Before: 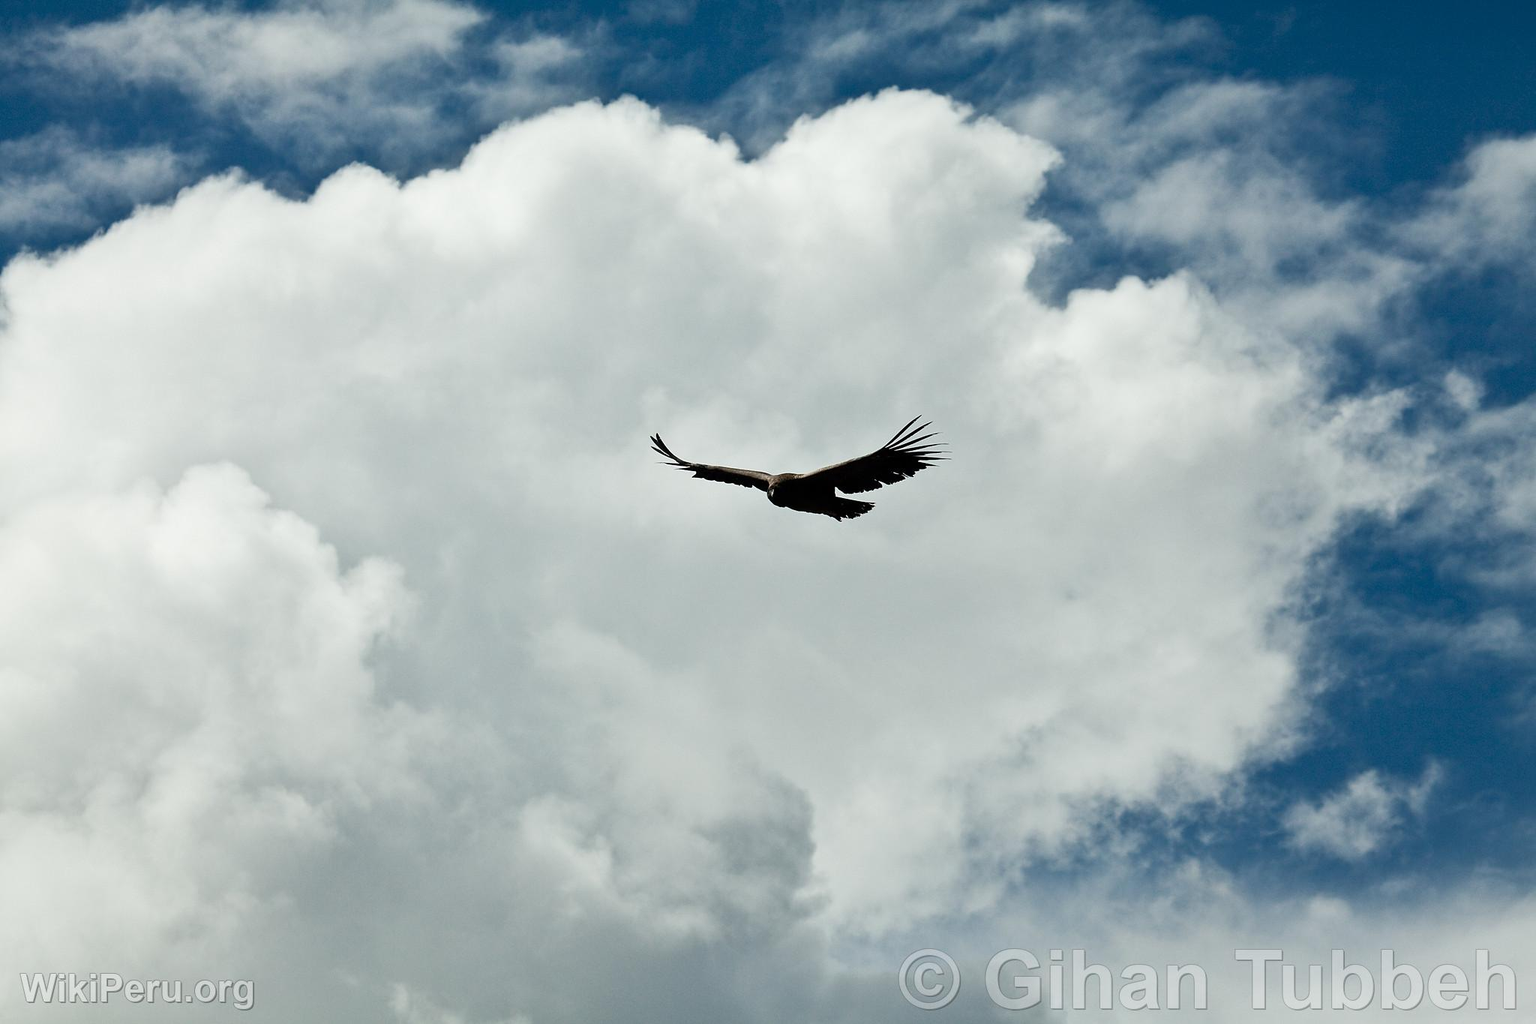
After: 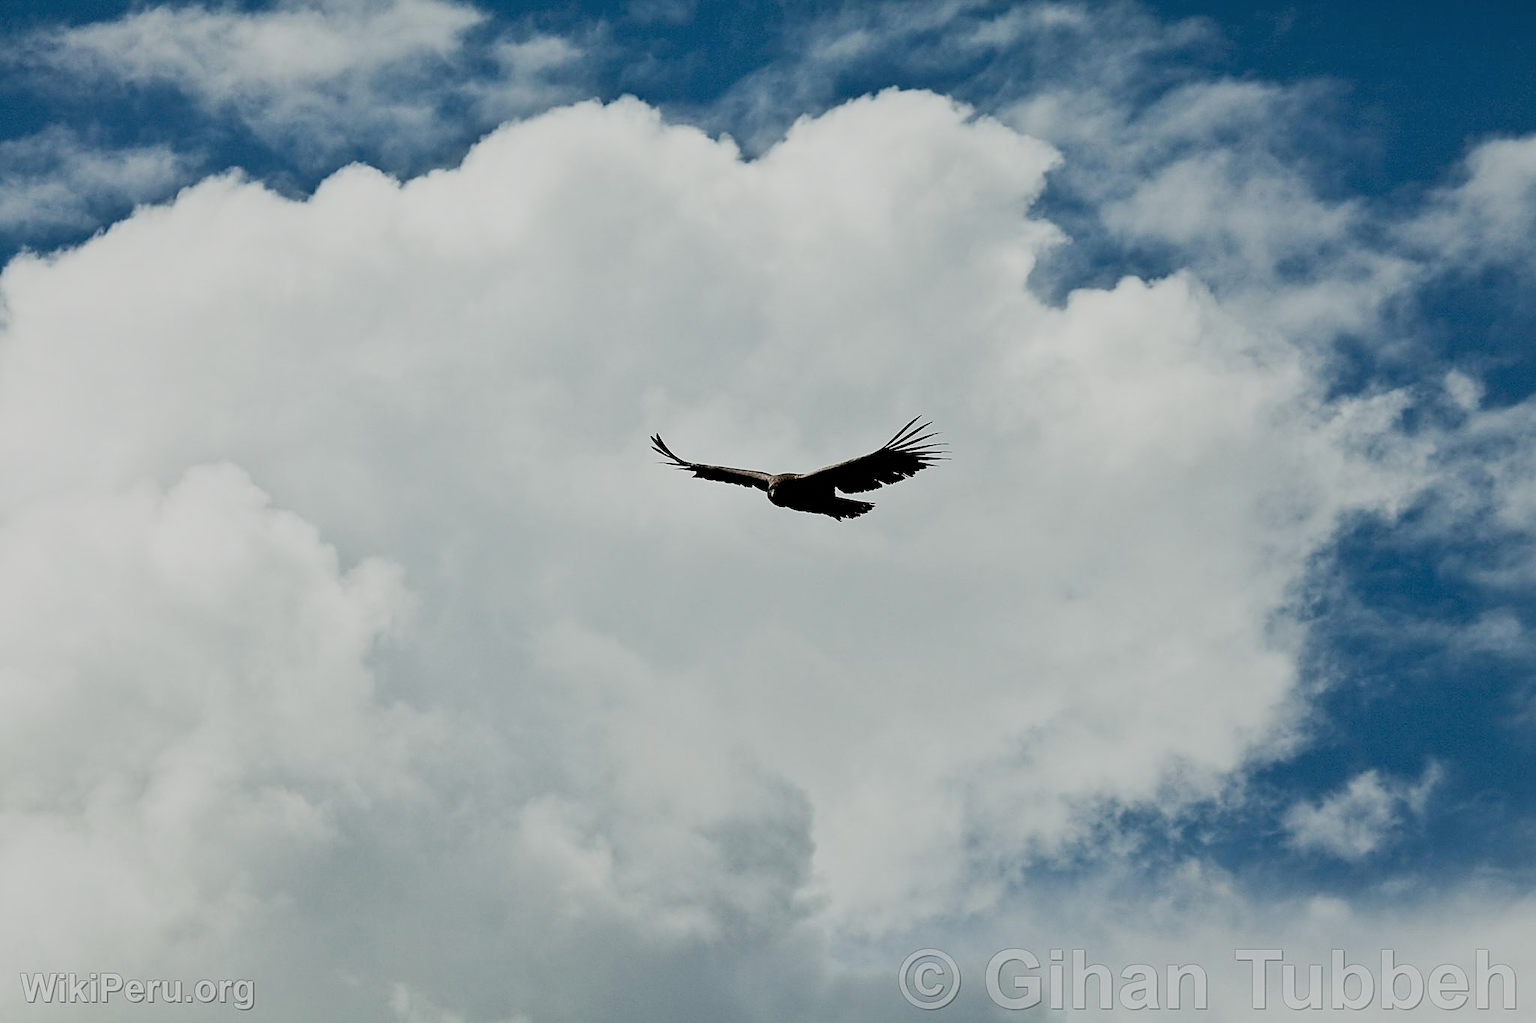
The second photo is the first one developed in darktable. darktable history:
sharpen: on, module defaults
filmic rgb: black relative exposure -7.65 EV, white relative exposure 4.56 EV, threshold 5.94 EV, hardness 3.61, add noise in highlights 0.001, color science v3 (2019), use custom middle-gray values true, contrast in highlights soft, enable highlight reconstruction true
